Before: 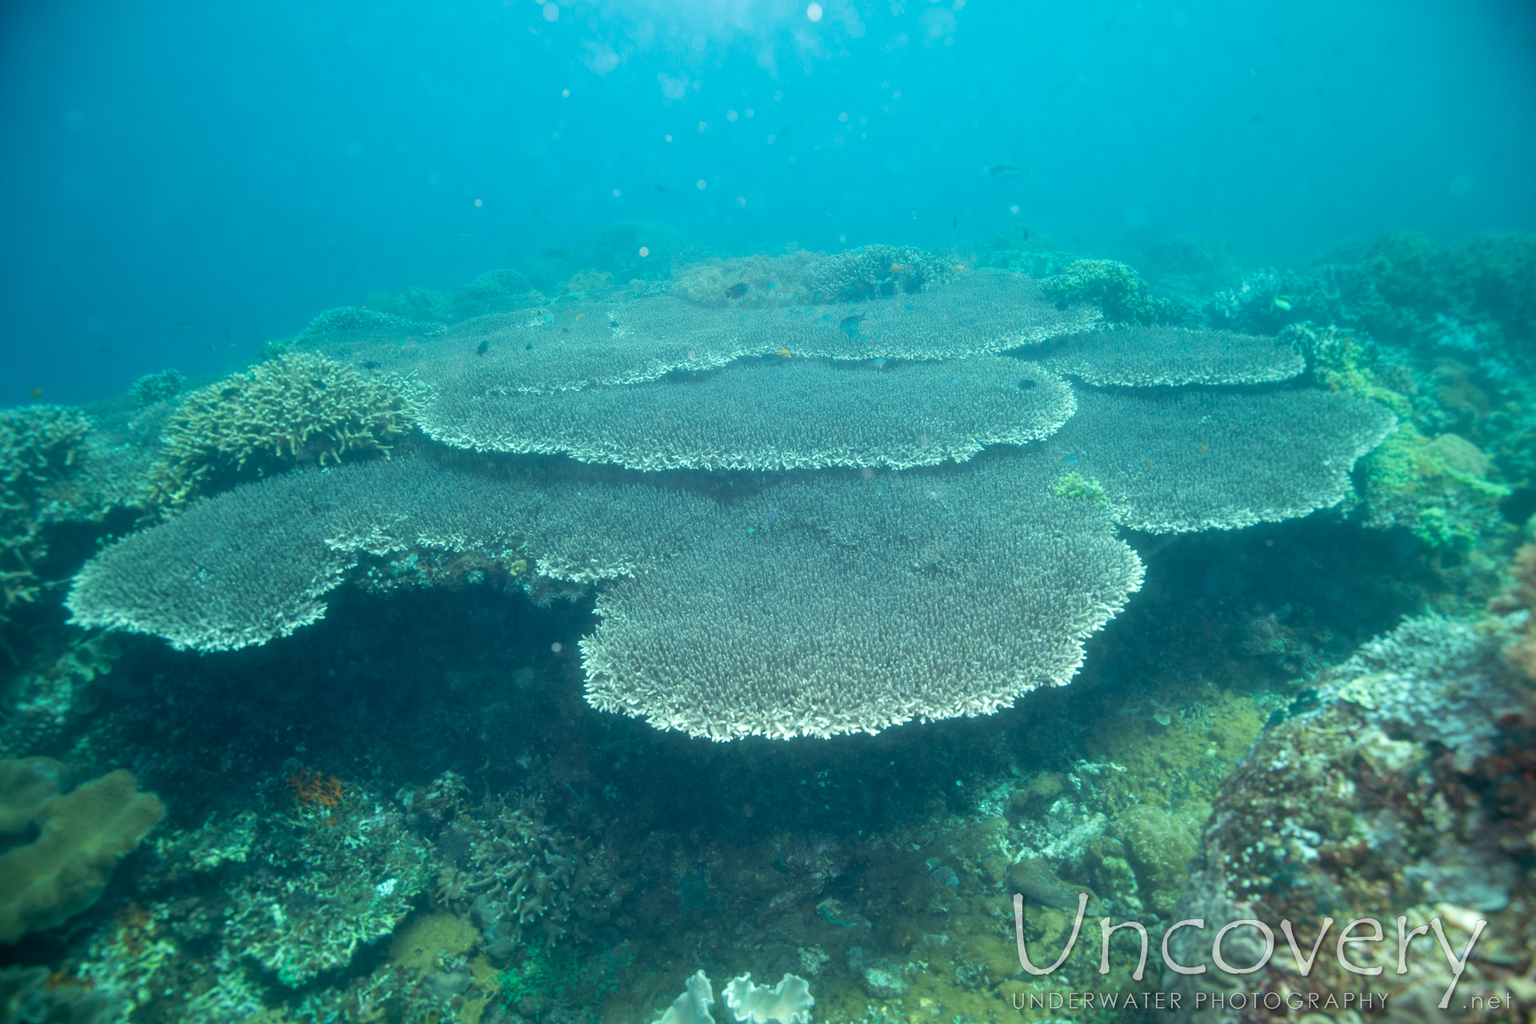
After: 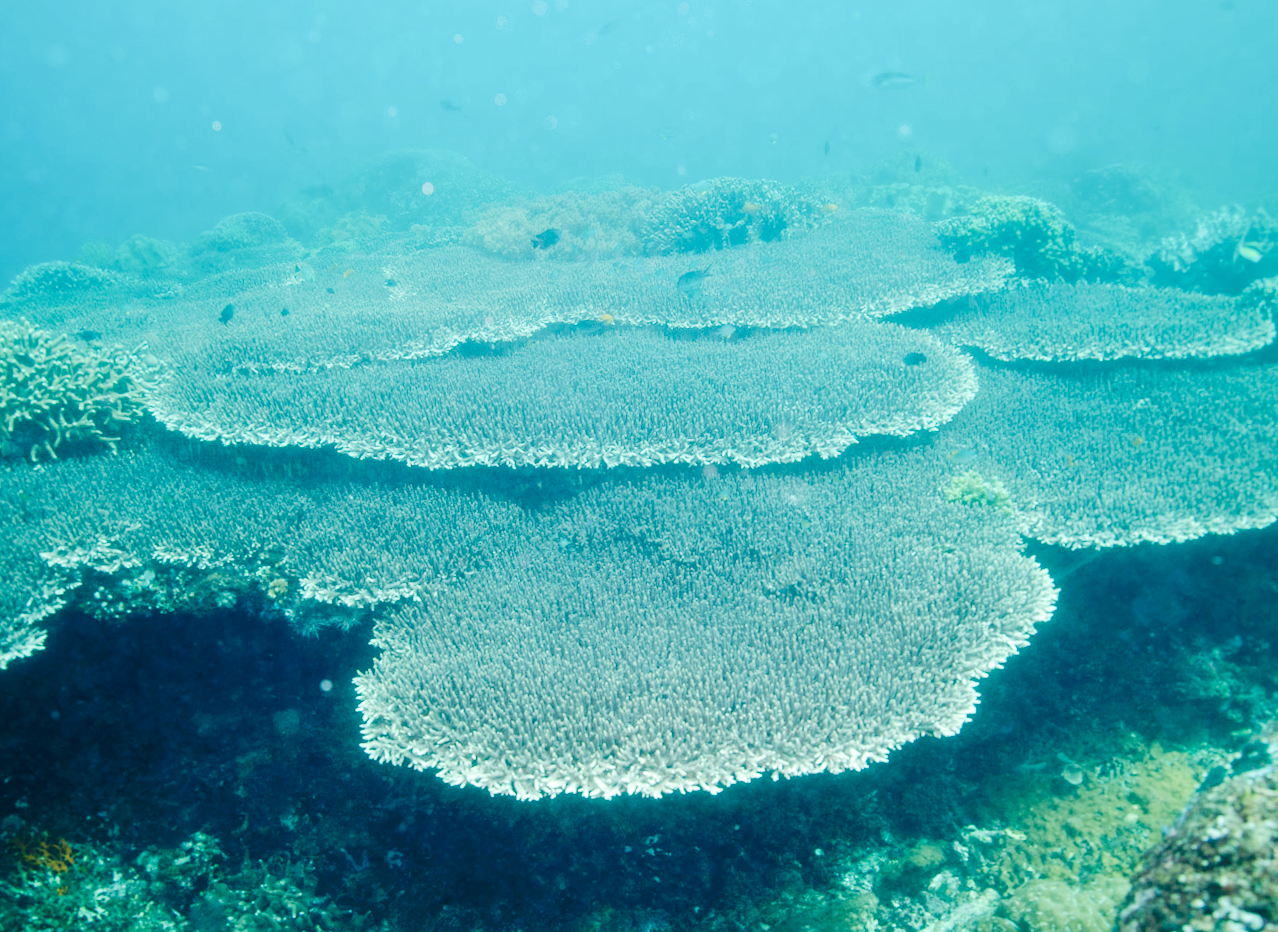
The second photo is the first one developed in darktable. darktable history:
tone curve: curves: ch0 [(0, 0) (0.003, 0.003) (0.011, 0.009) (0.025, 0.018) (0.044, 0.027) (0.069, 0.034) (0.1, 0.043) (0.136, 0.056) (0.177, 0.084) (0.224, 0.138) (0.277, 0.203) (0.335, 0.329) (0.399, 0.451) (0.468, 0.572) (0.543, 0.671) (0.623, 0.754) (0.709, 0.821) (0.801, 0.88) (0.898, 0.938) (1, 1)], preserve colors none
rotate and perspective: rotation 0.074°, lens shift (vertical) 0.096, lens shift (horizontal) -0.041, crop left 0.043, crop right 0.952, crop top 0.024, crop bottom 0.979
crop and rotate: left 17.046%, top 10.659%, right 12.989%, bottom 14.553%
